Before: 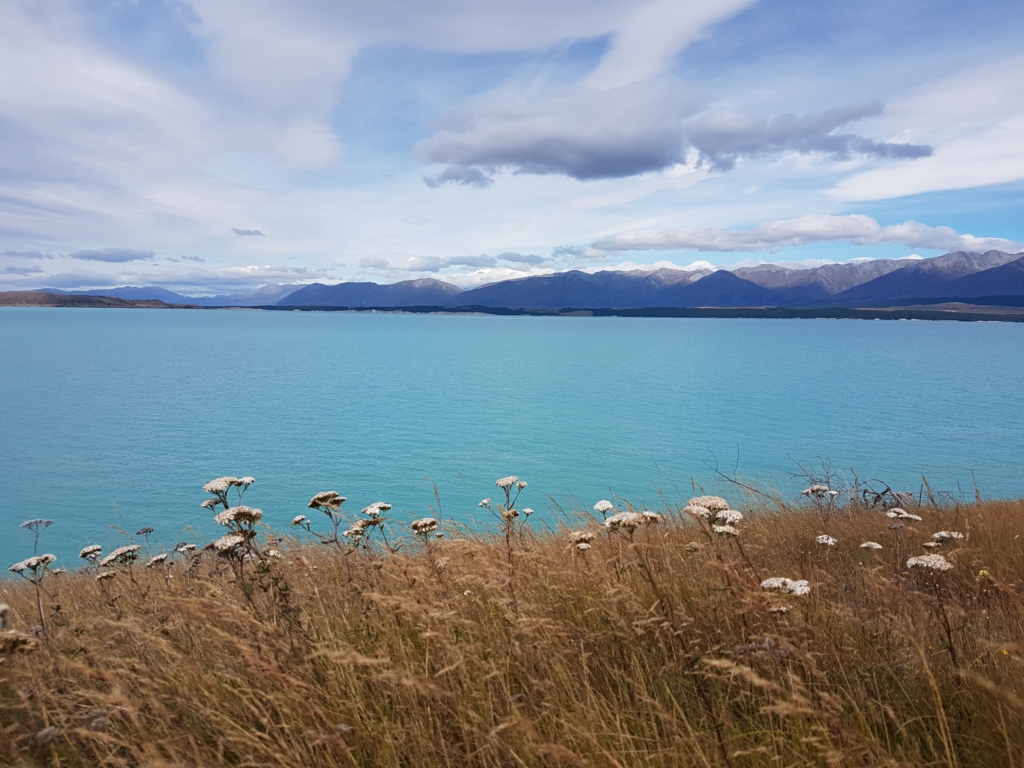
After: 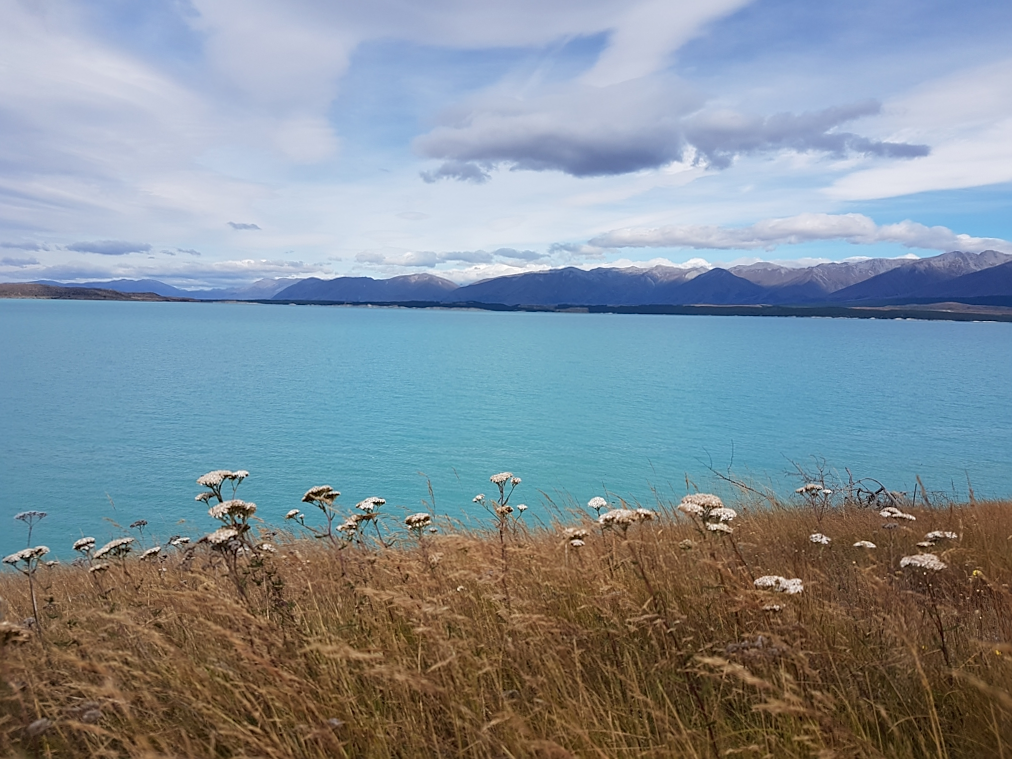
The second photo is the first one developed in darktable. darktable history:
sharpen: radius 0.969, amount 0.604
crop and rotate: angle -0.5°
